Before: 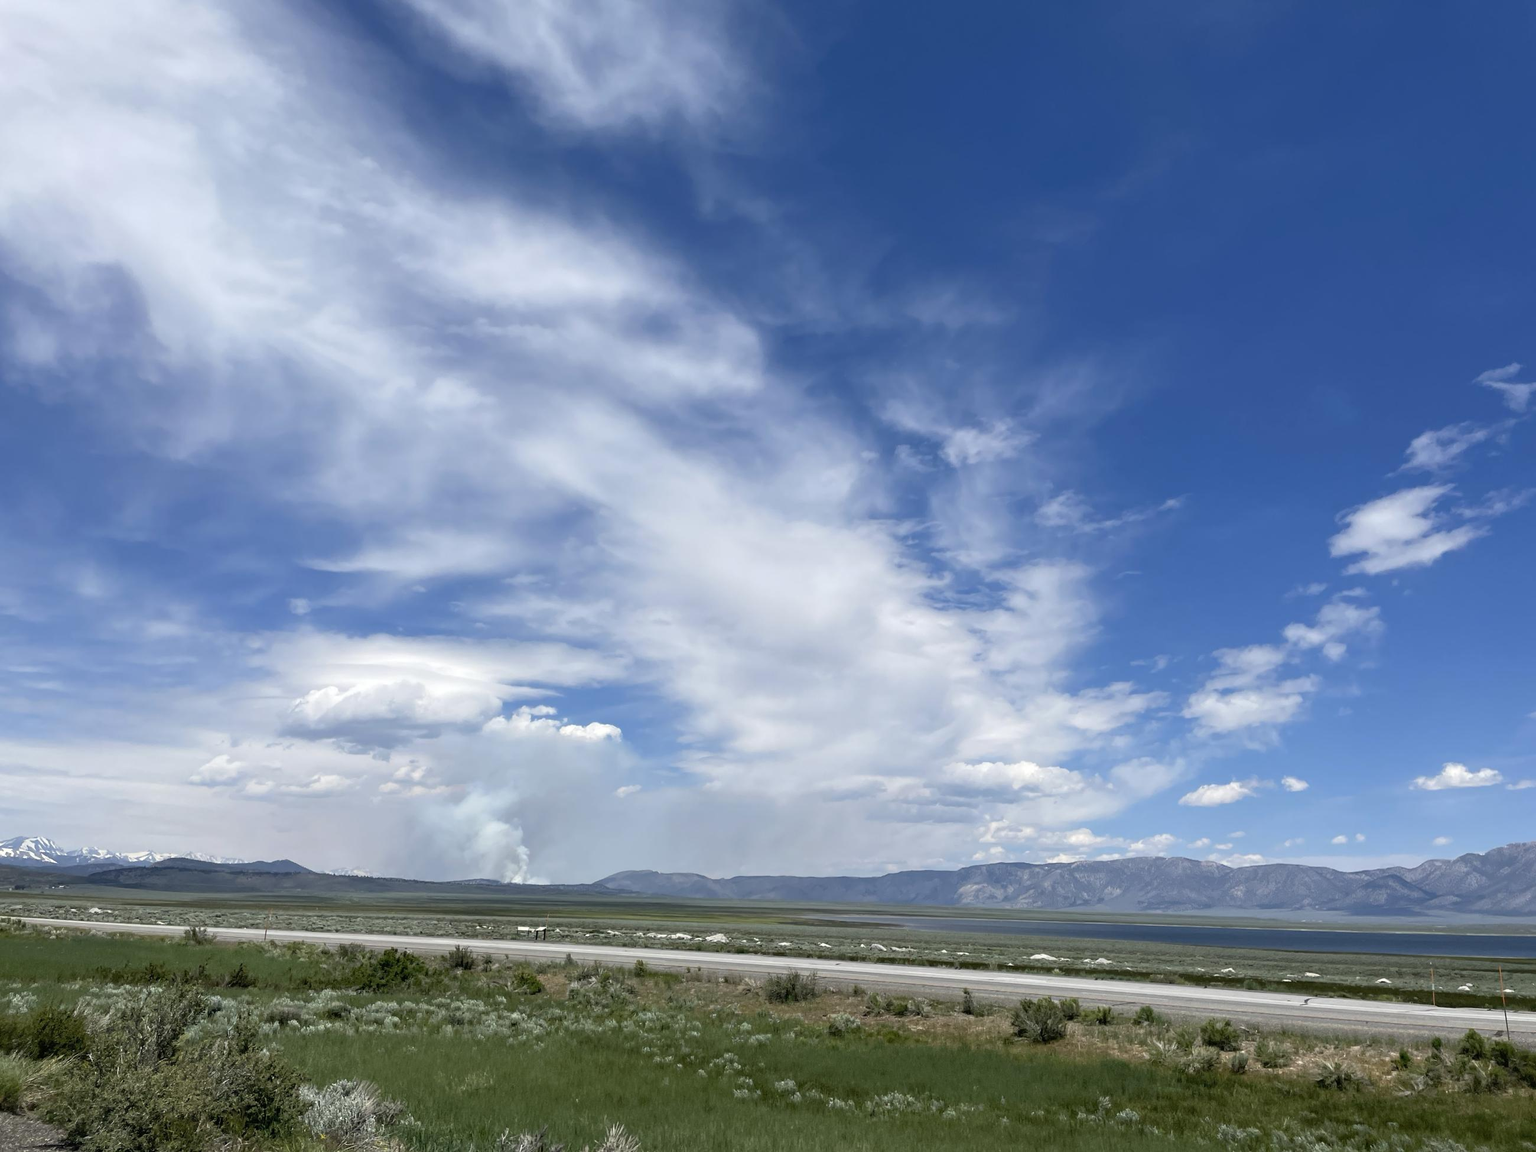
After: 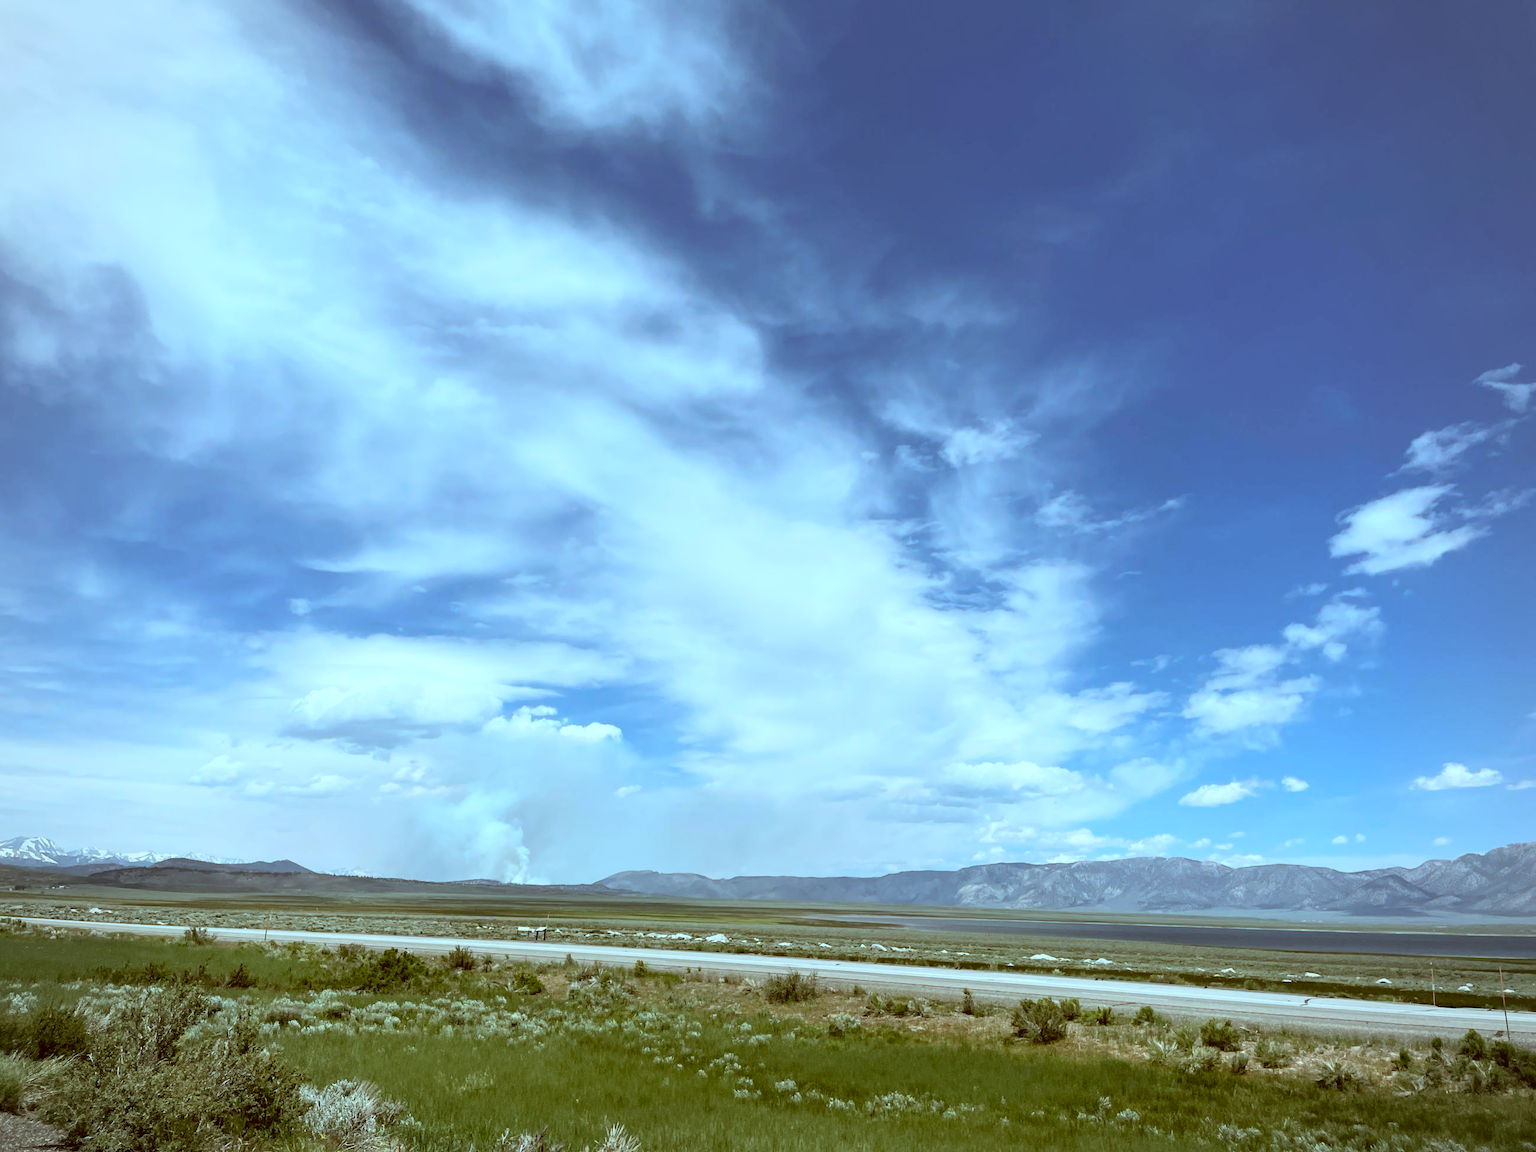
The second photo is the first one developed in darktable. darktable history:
vignetting: fall-off radius 93.87%
contrast brightness saturation: contrast 0.2, brightness 0.16, saturation 0.22
color correction: highlights a* -14.62, highlights b* -16.22, shadows a* 10.12, shadows b* 29.4
